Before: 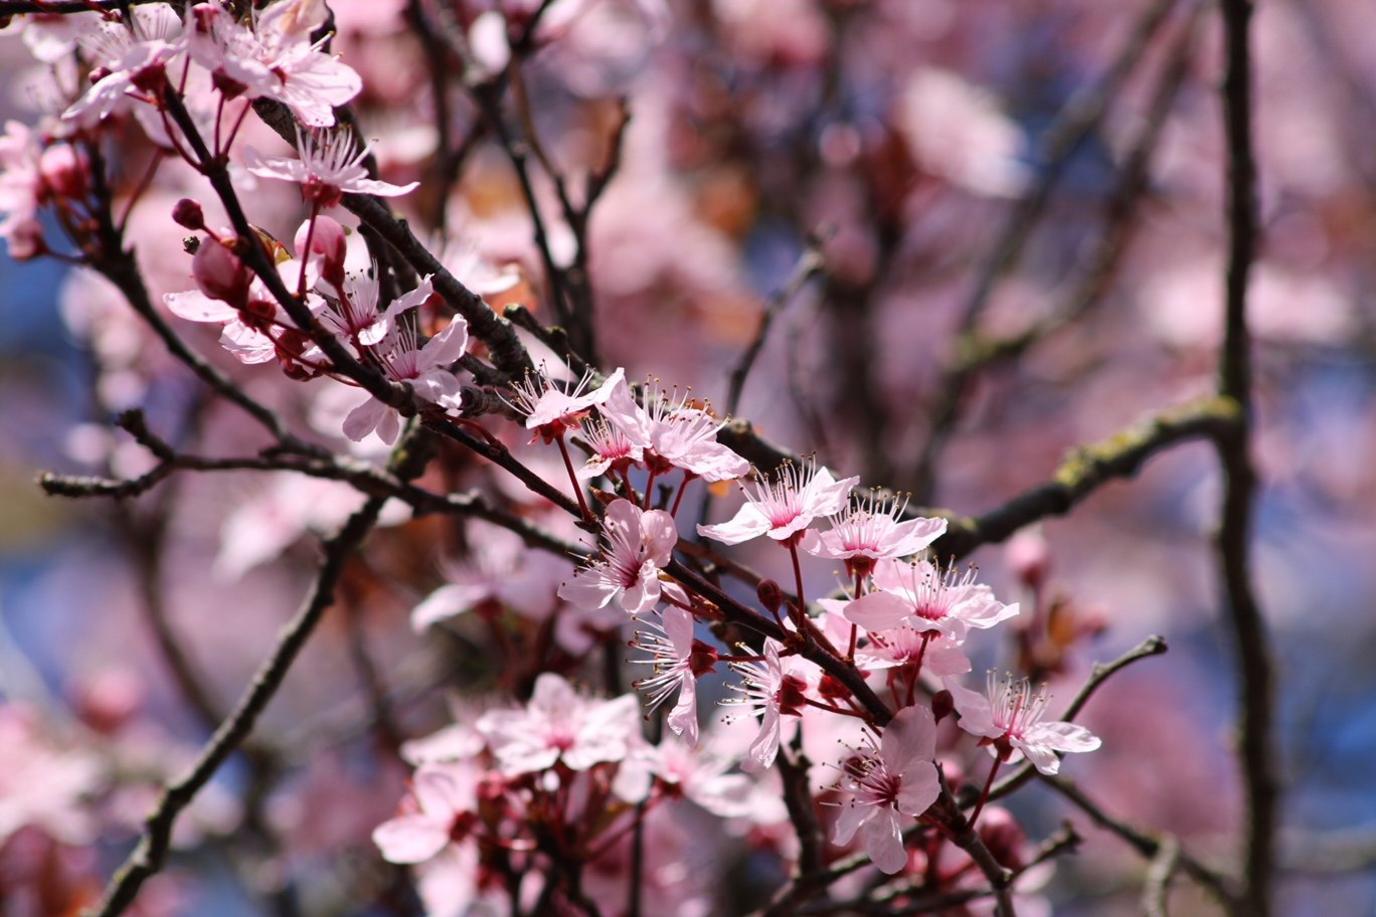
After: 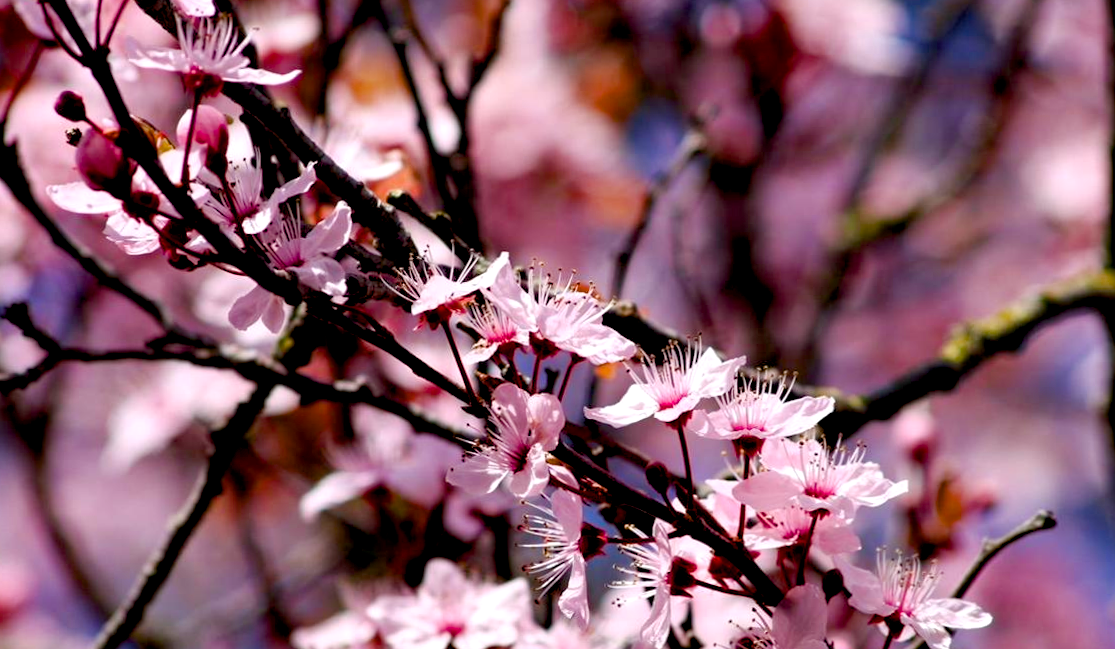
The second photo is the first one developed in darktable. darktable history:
color balance rgb: shadows lift › luminance -9.41%, highlights gain › luminance 17.6%, global offset › luminance -1.45%, perceptual saturation grading › highlights -17.77%, perceptual saturation grading › mid-tones 33.1%, perceptual saturation grading › shadows 50.52%, global vibrance 24.22%
rotate and perspective: rotation -1°, crop left 0.011, crop right 0.989, crop top 0.025, crop bottom 0.975
crop: left 7.856%, top 11.836%, right 10.12%, bottom 15.387%
